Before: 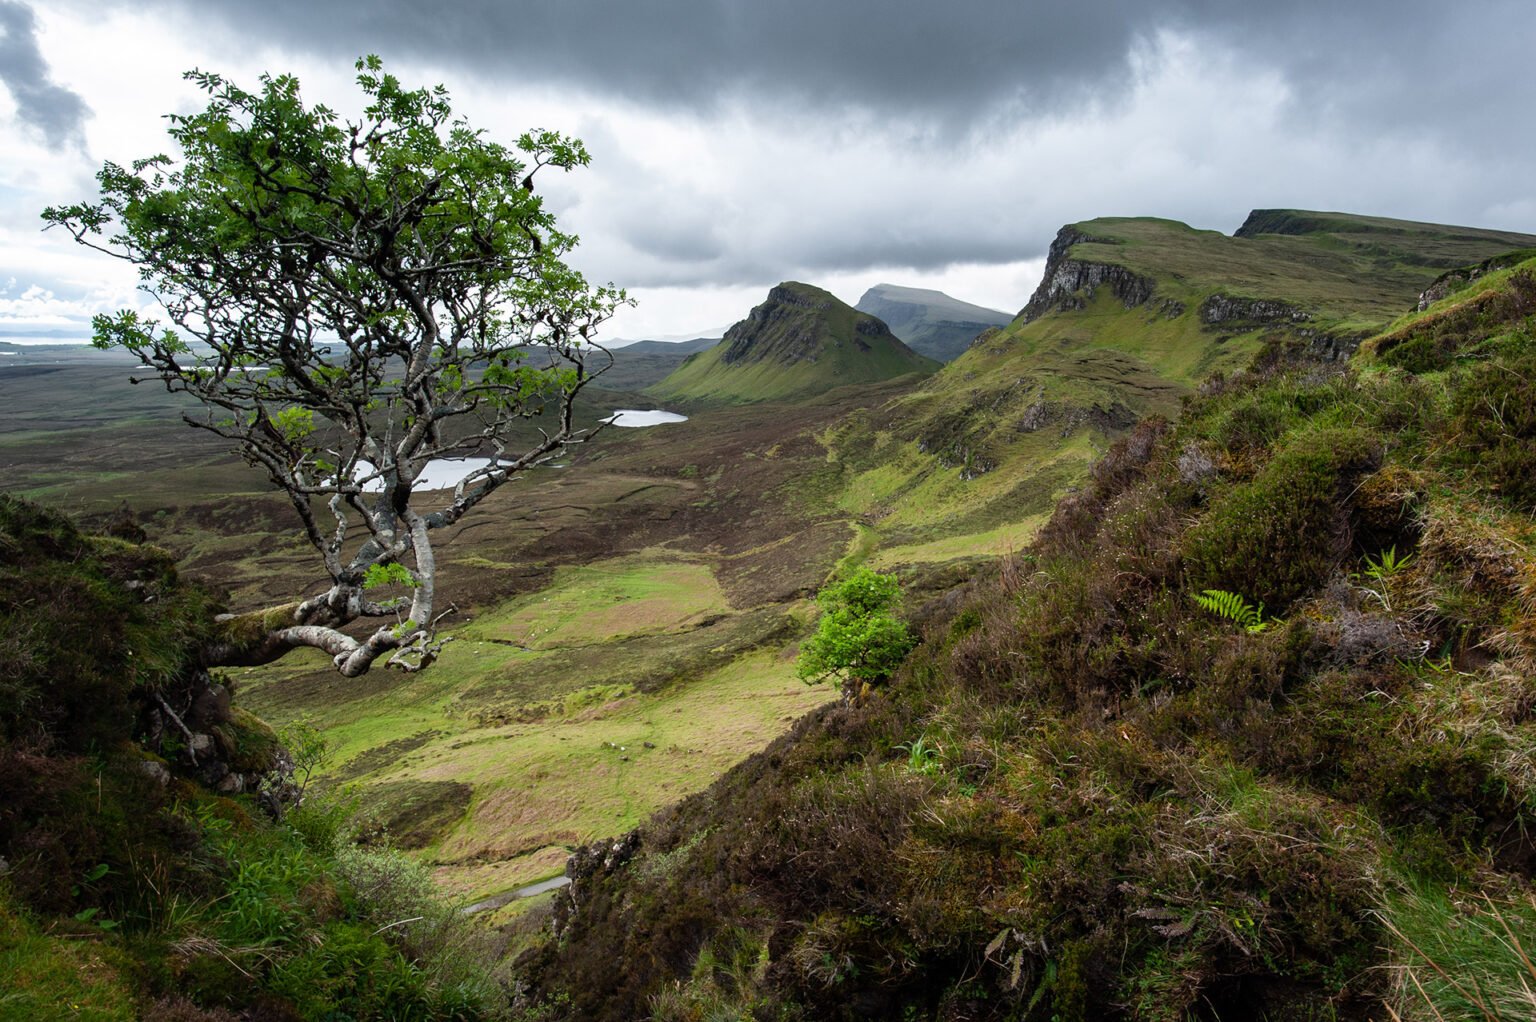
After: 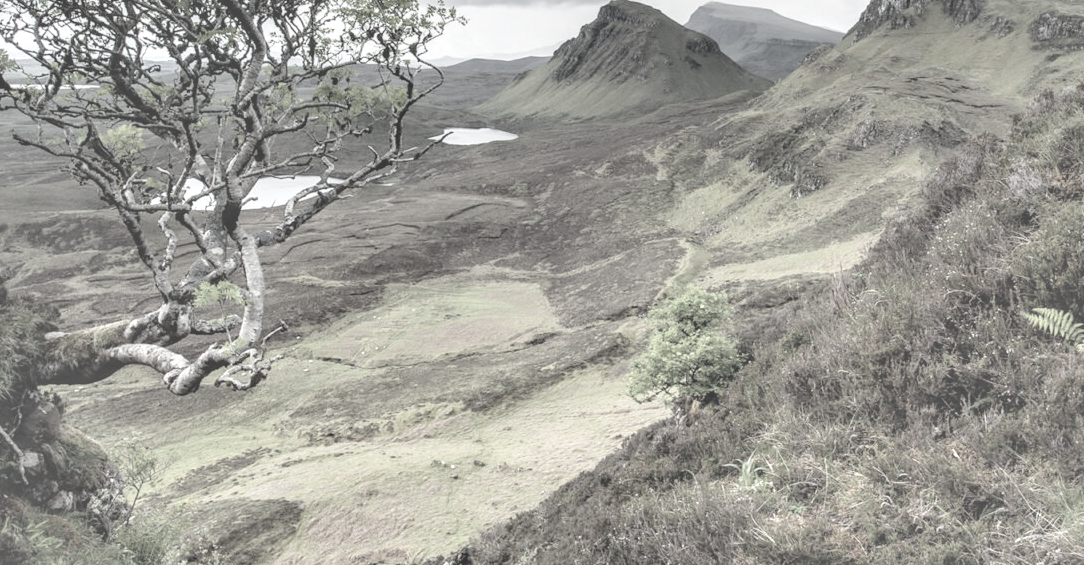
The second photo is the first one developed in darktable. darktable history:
shadows and highlights: soften with gaussian
local contrast: highlights 20%, detail 197%
graduated density: on, module defaults
exposure: compensate highlight preservation false
contrast brightness saturation: contrast -0.32, brightness 0.75, saturation -0.78
crop: left 11.123%, top 27.61%, right 18.3%, bottom 17.034%
